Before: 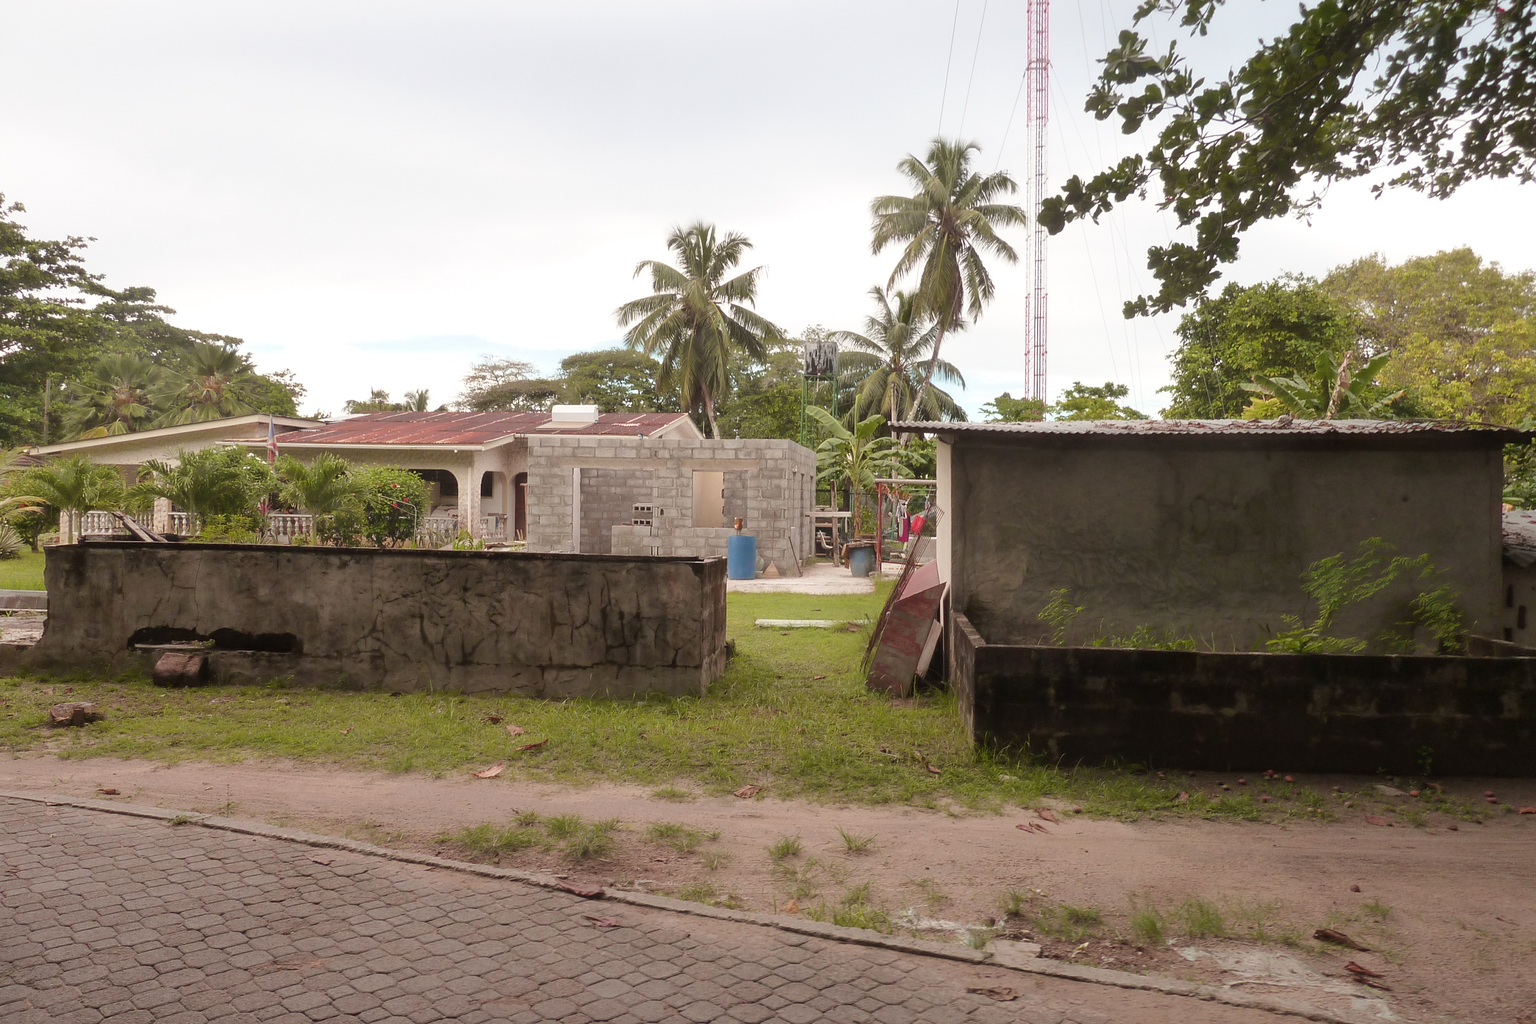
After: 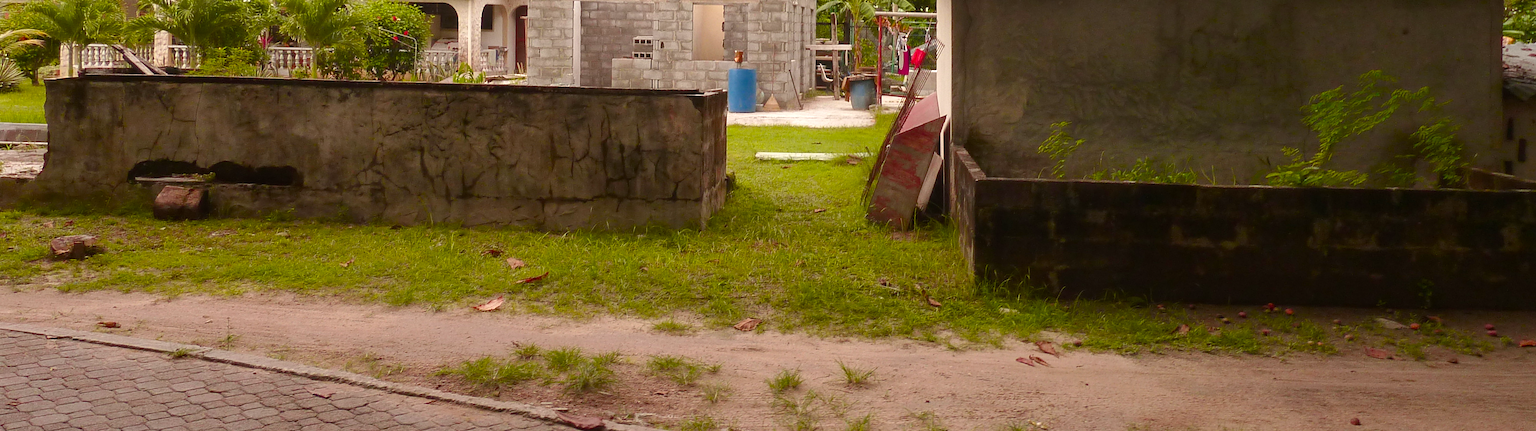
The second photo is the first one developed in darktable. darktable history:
contrast brightness saturation: contrast 0.038, saturation 0.161
crop: top 45.639%, bottom 12.199%
color balance rgb: perceptual saturation grading › global saturation 34.742%, perceptual saturation grading › highlights -25.511%, perceptual saturation grading › shadows 49.399%, perceptual brilliance grading › highlights 14.215%, perceptual brilliance grading › shadows -18.229%, global vibrance -16.641%, contrast -5.659%
